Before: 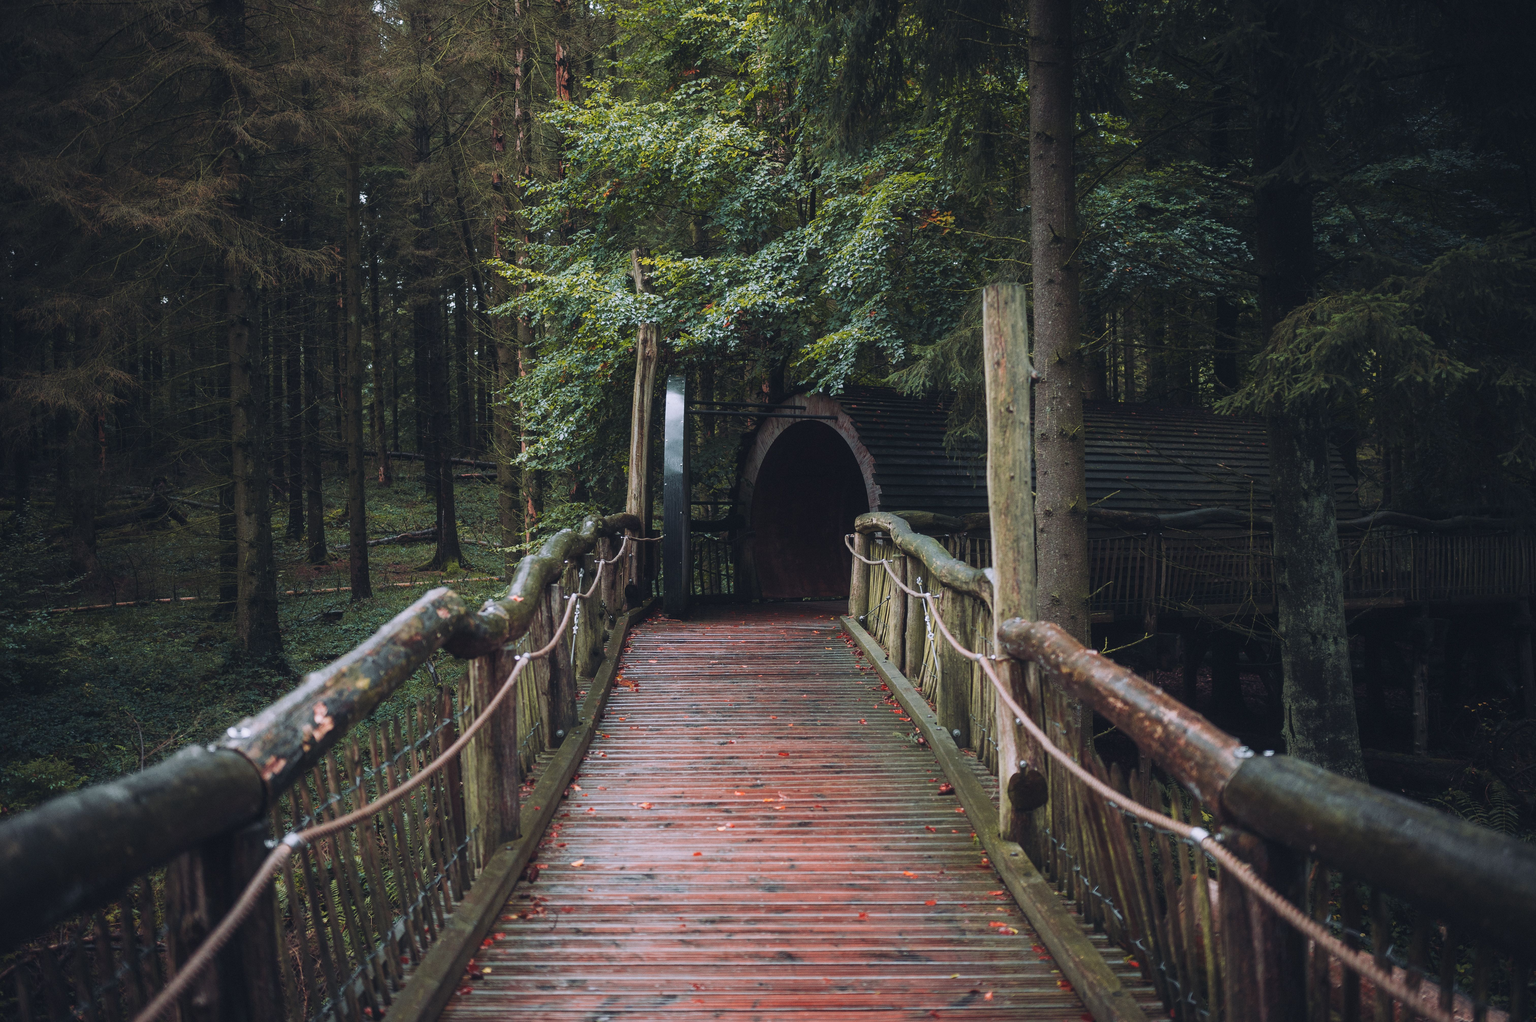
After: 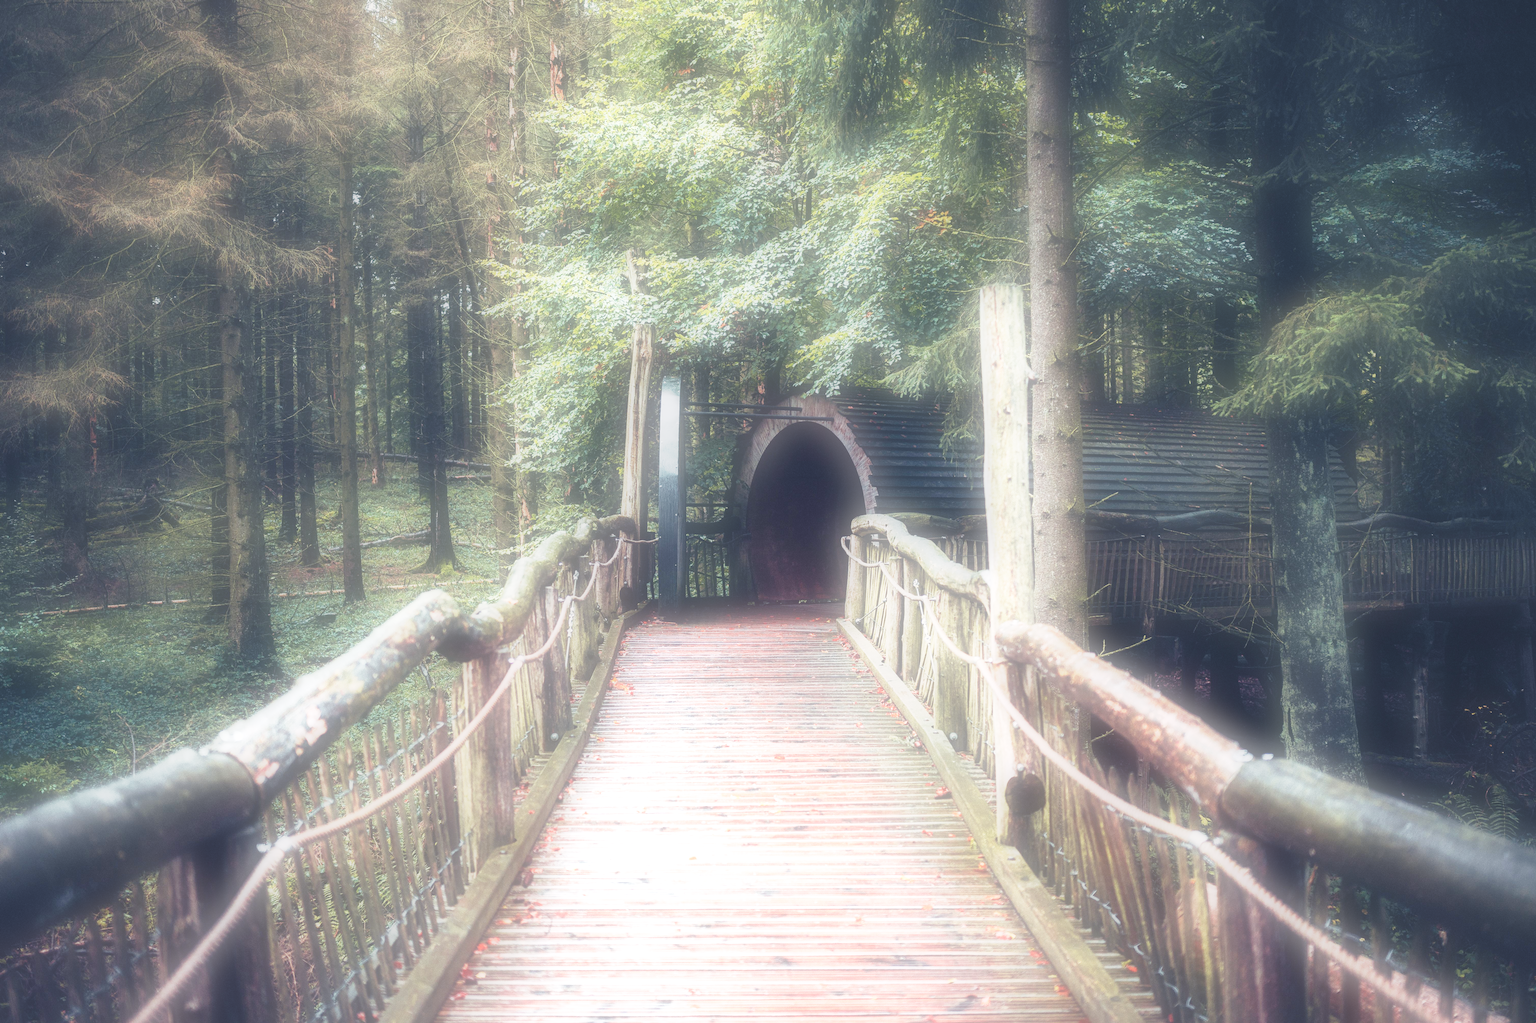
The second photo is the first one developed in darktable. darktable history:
base curve: curves: ch0 [(0, 0) (0.036, 0.037) (0.121, 0.228) (0.46, 0.76) (0.859, 0.983) (1, 1)], preserve colors none
crop and rotate: left 0.614%, top 0.179%, bottom 0.309%
exposure: black level correction 0, exposure 1.9 EV, compensate highlight preservation false
soften: on, module defaults
